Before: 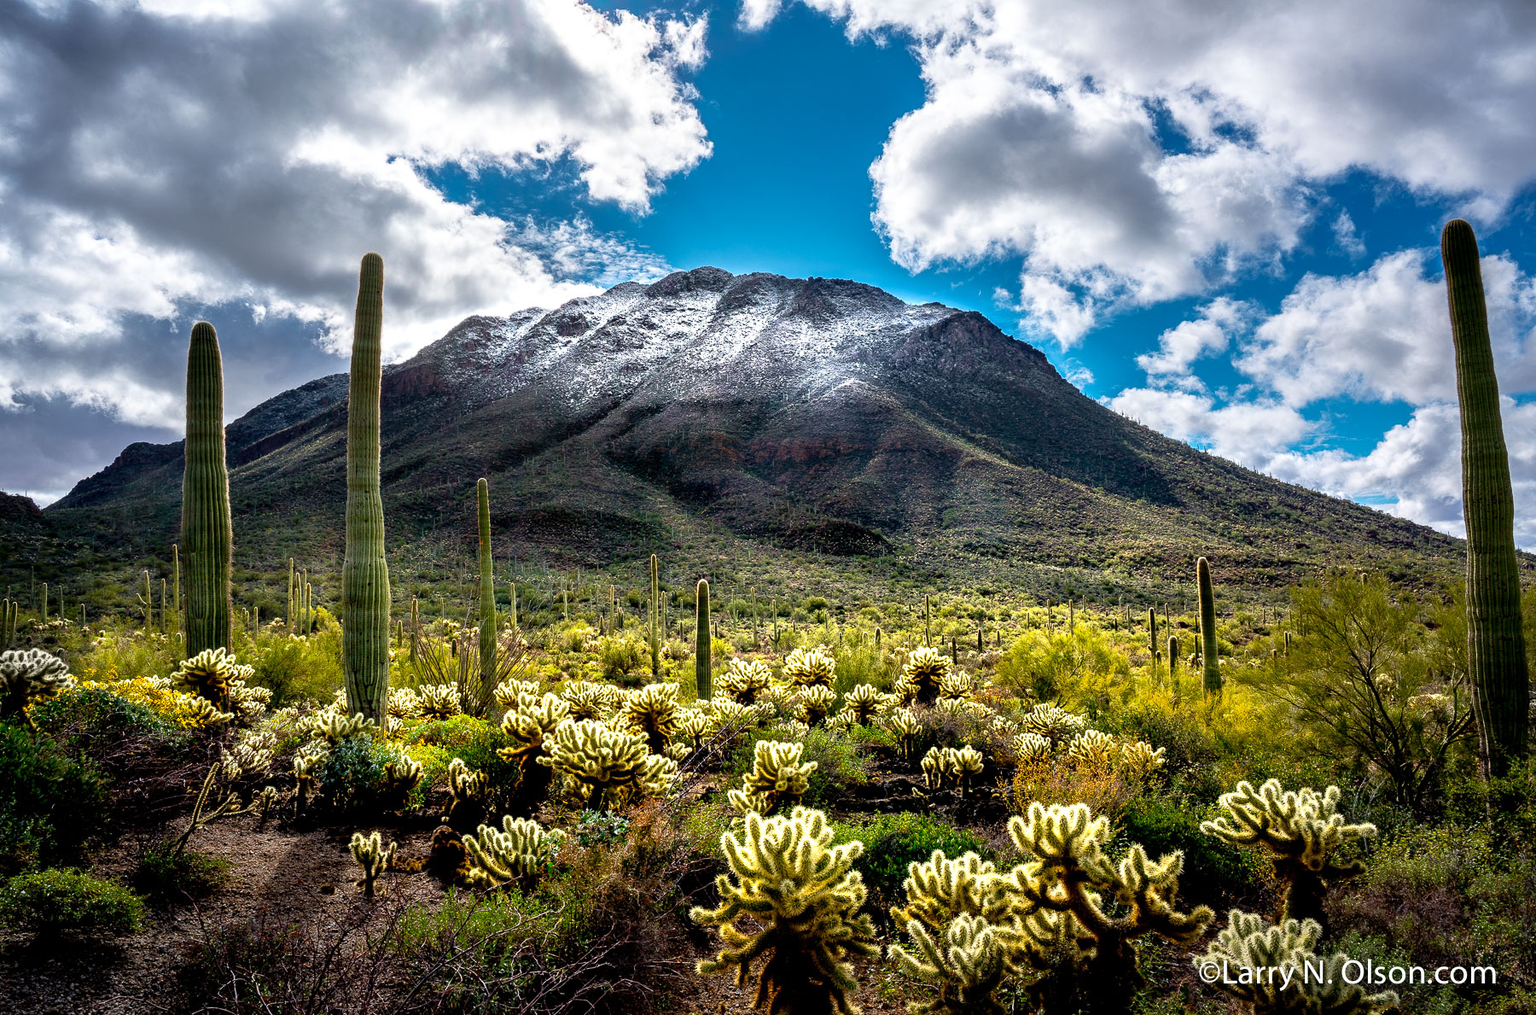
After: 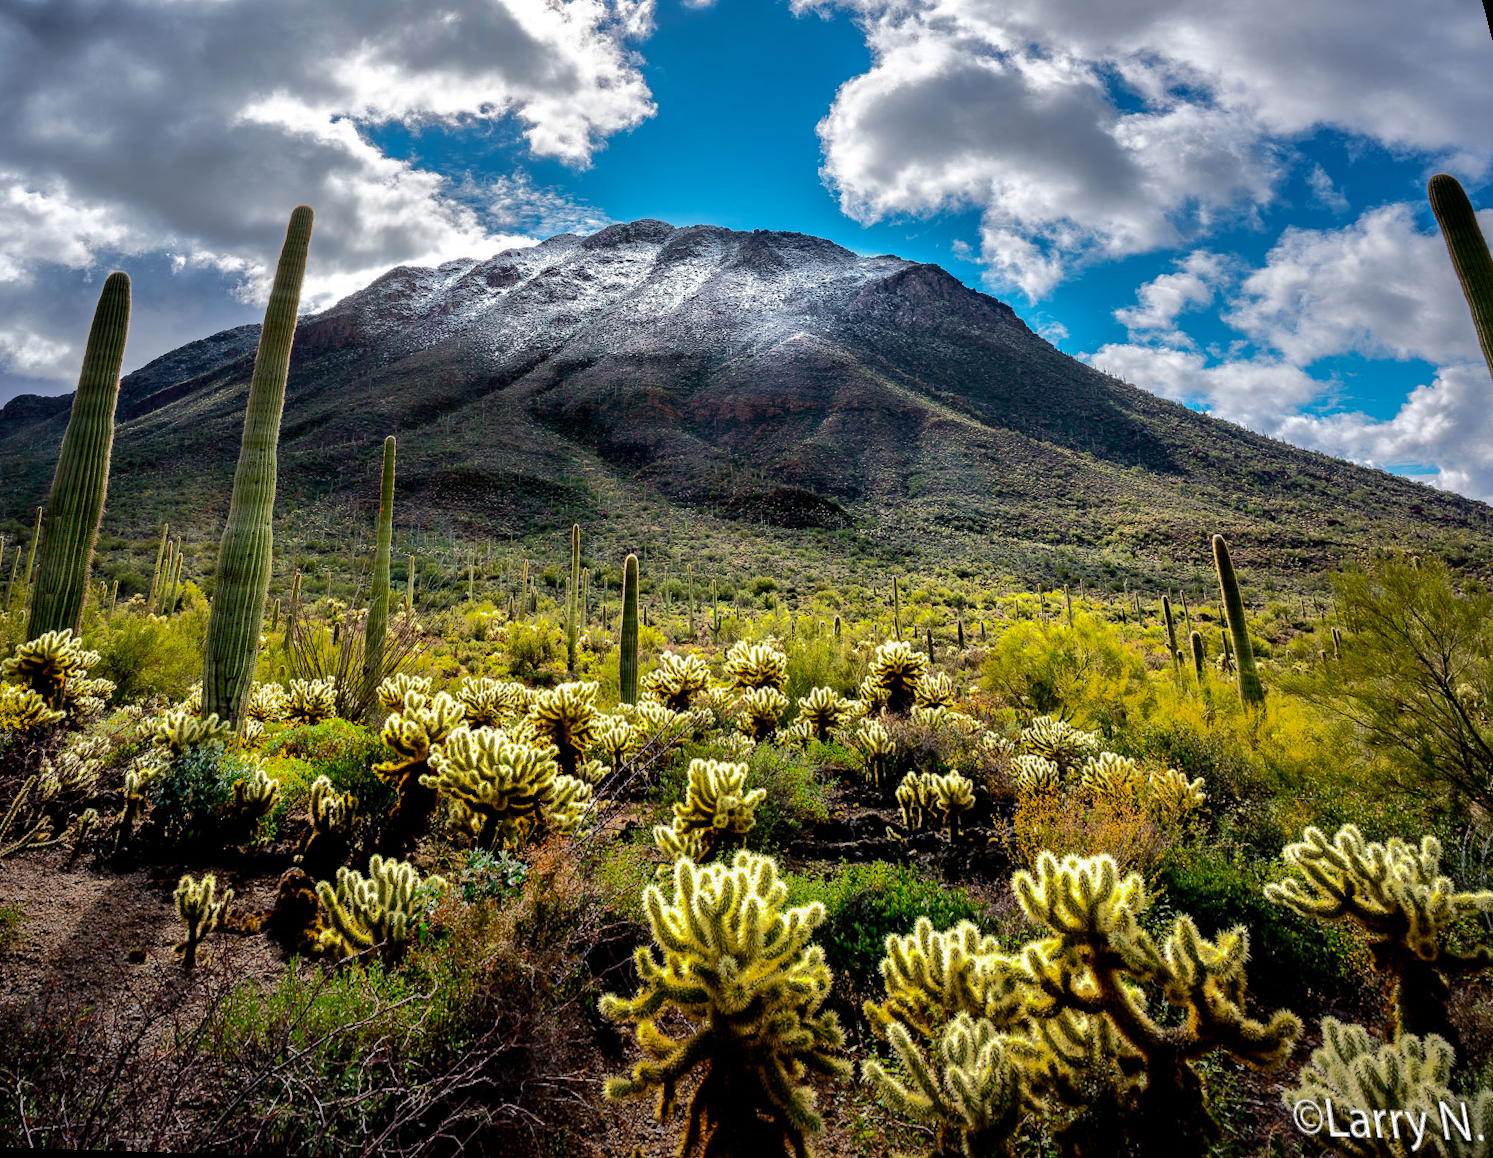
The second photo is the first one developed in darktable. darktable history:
shadows and highlights: shadows -19.91, highlights -73.15
rotate and perspective: rotation 0.72°, lens shift (vertical) -0.352, lens shift (horizontal) -0.051, crop left 0.152, crop right 0.859, crop top 0.019, crop bottom 0.964
